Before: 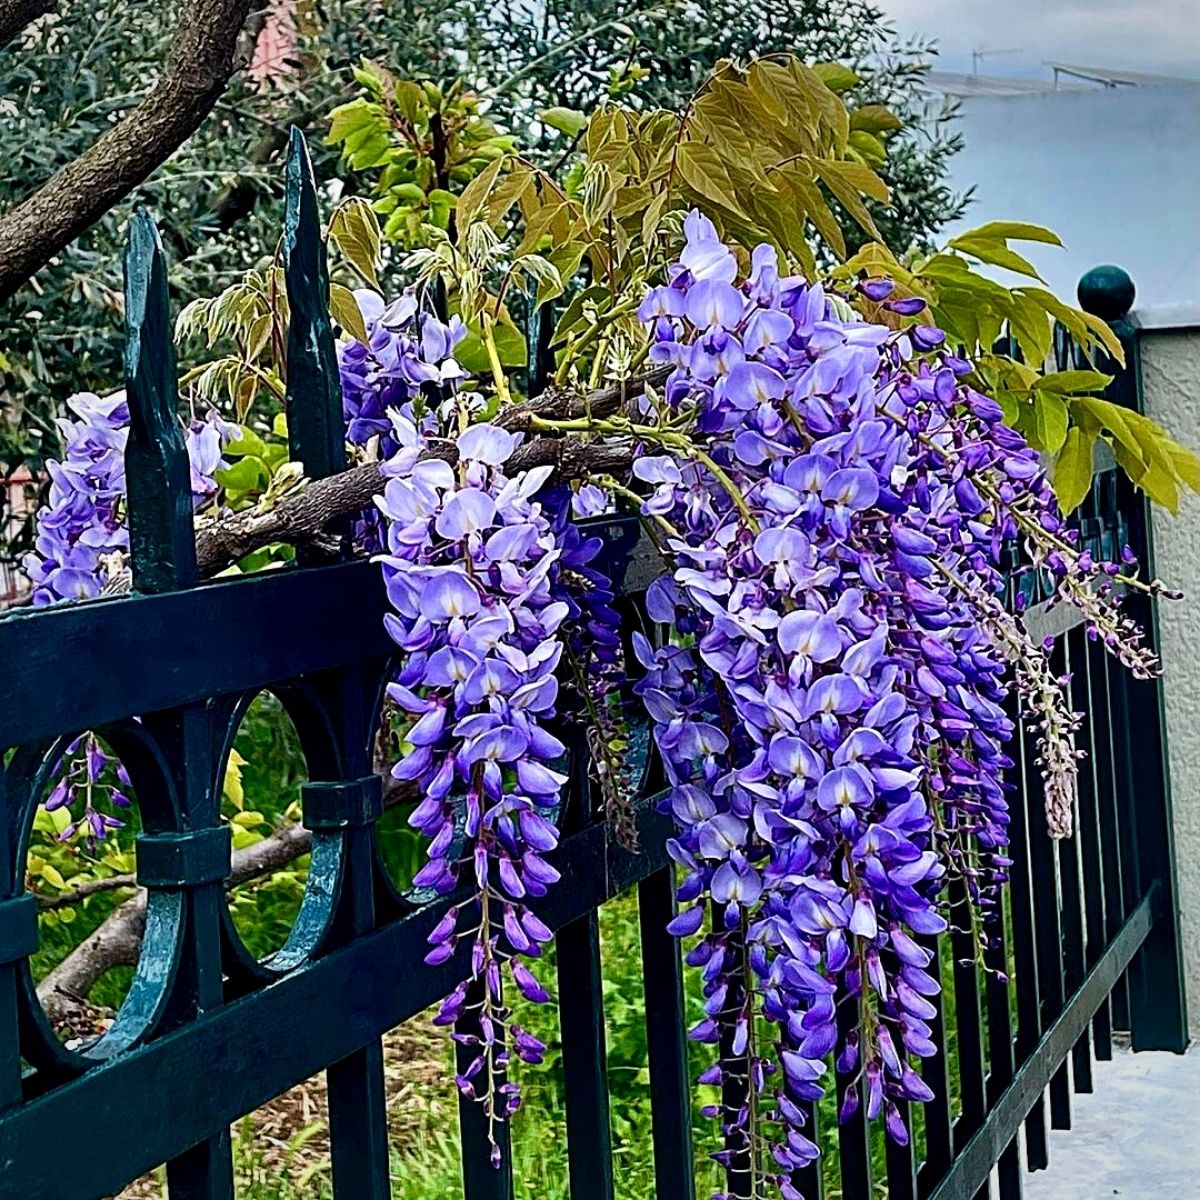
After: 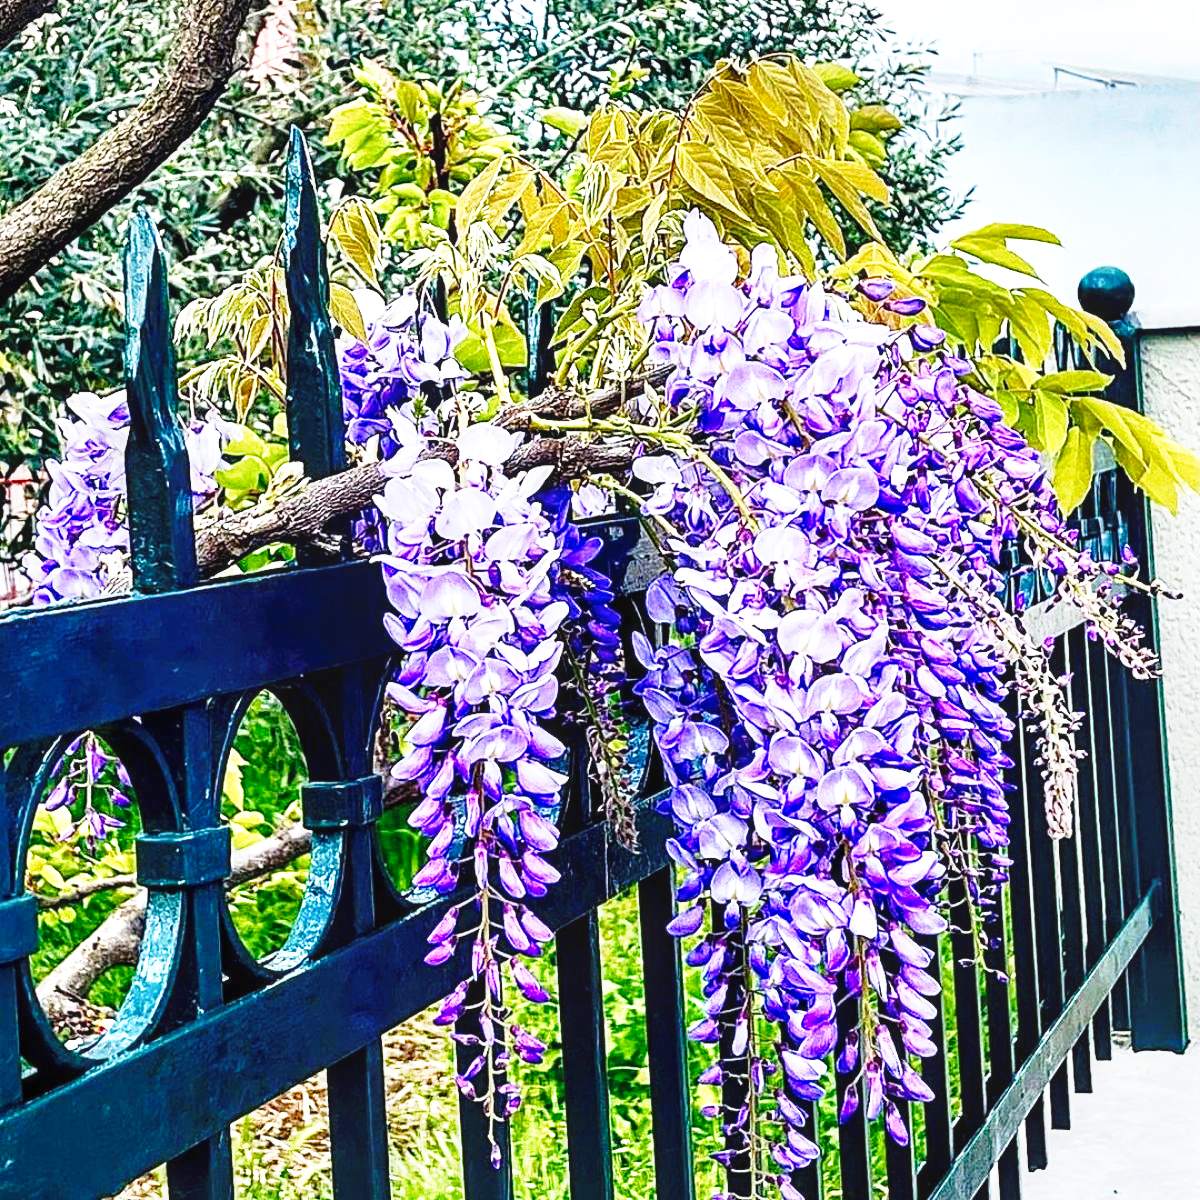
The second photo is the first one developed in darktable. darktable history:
base curve: curves: ch0 [(0, 0) (0.036, 0.037) (0.121, 0.228) (0.46, 0.76) (0.859, 0.983) (1, 1)], preserve colors none
exposure: black level correction 0, exposure 1.2 EV, compensate highlight preservation false
local contrast: on, module defaults
